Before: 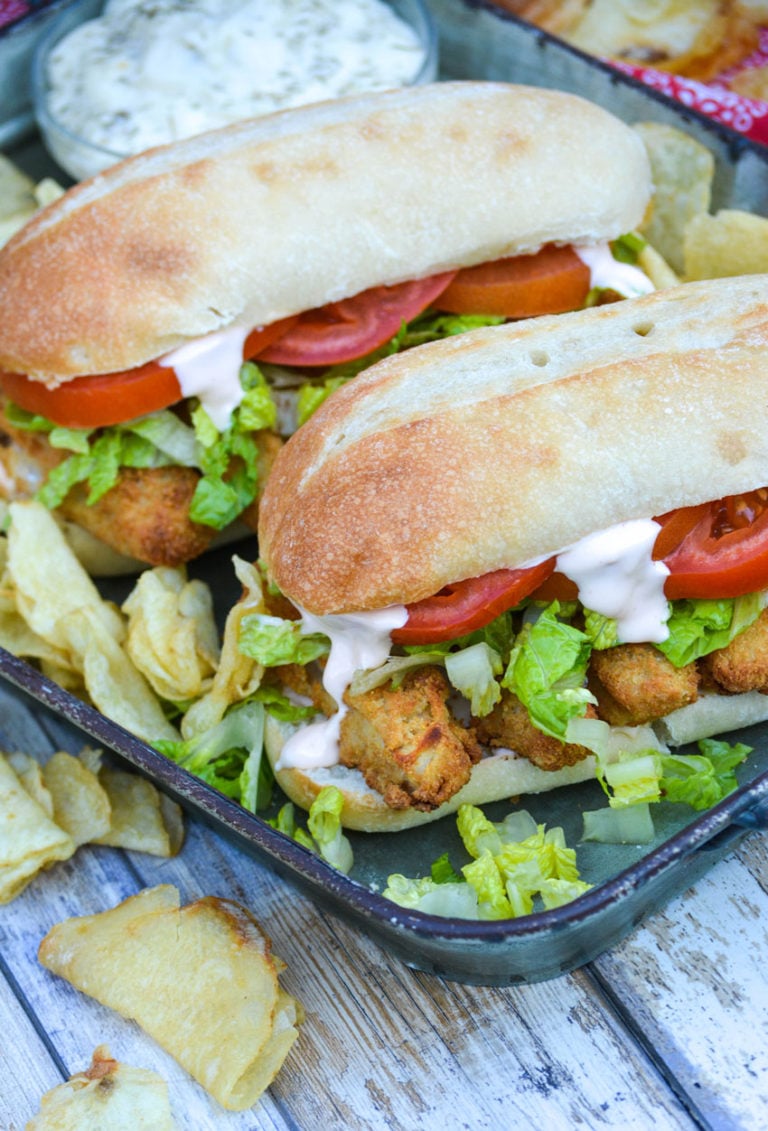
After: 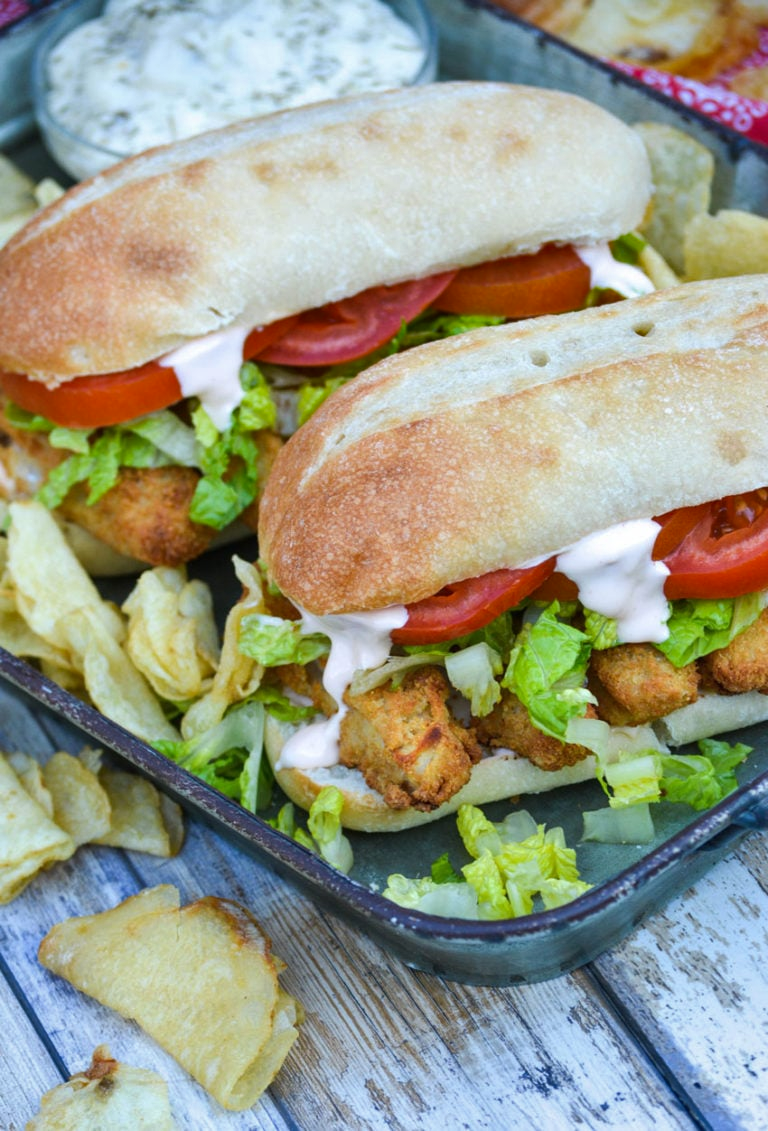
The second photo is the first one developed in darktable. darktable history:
shadows and highlights: shadows 59.09, soften with gaussian
